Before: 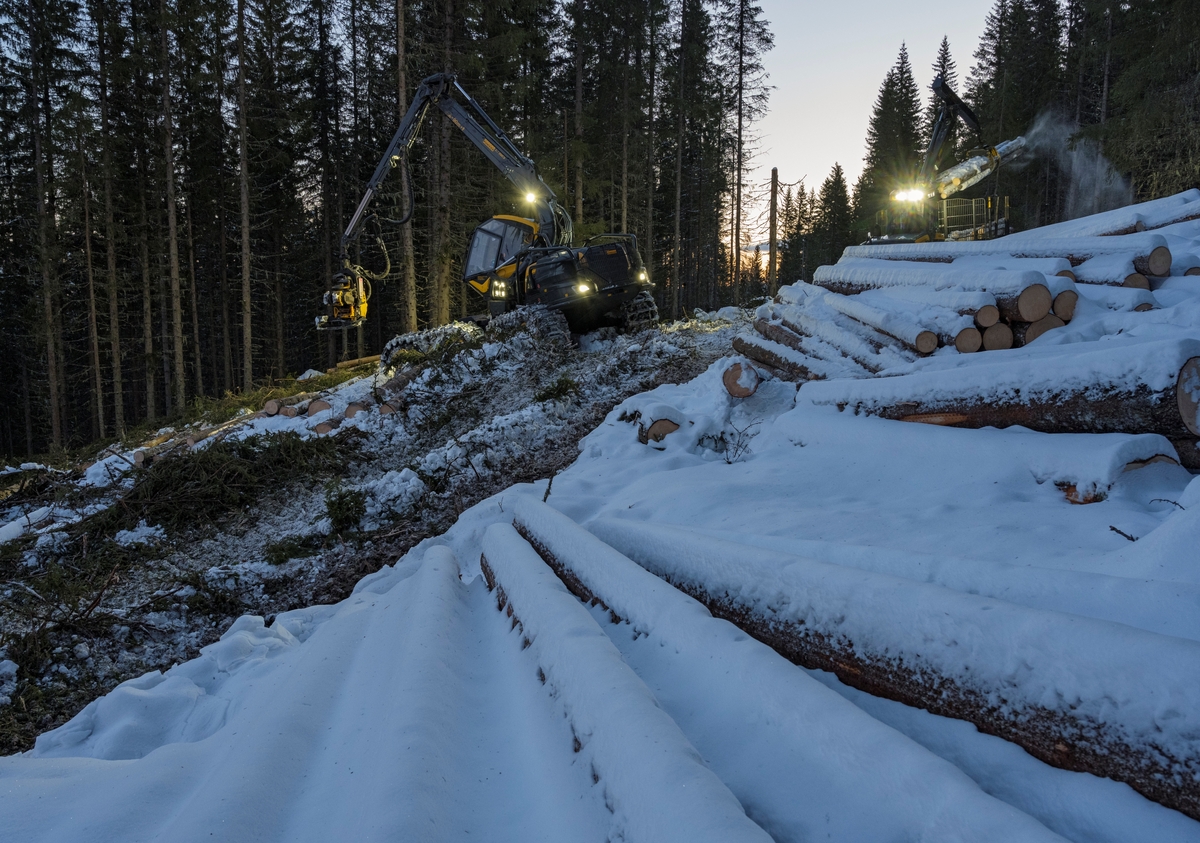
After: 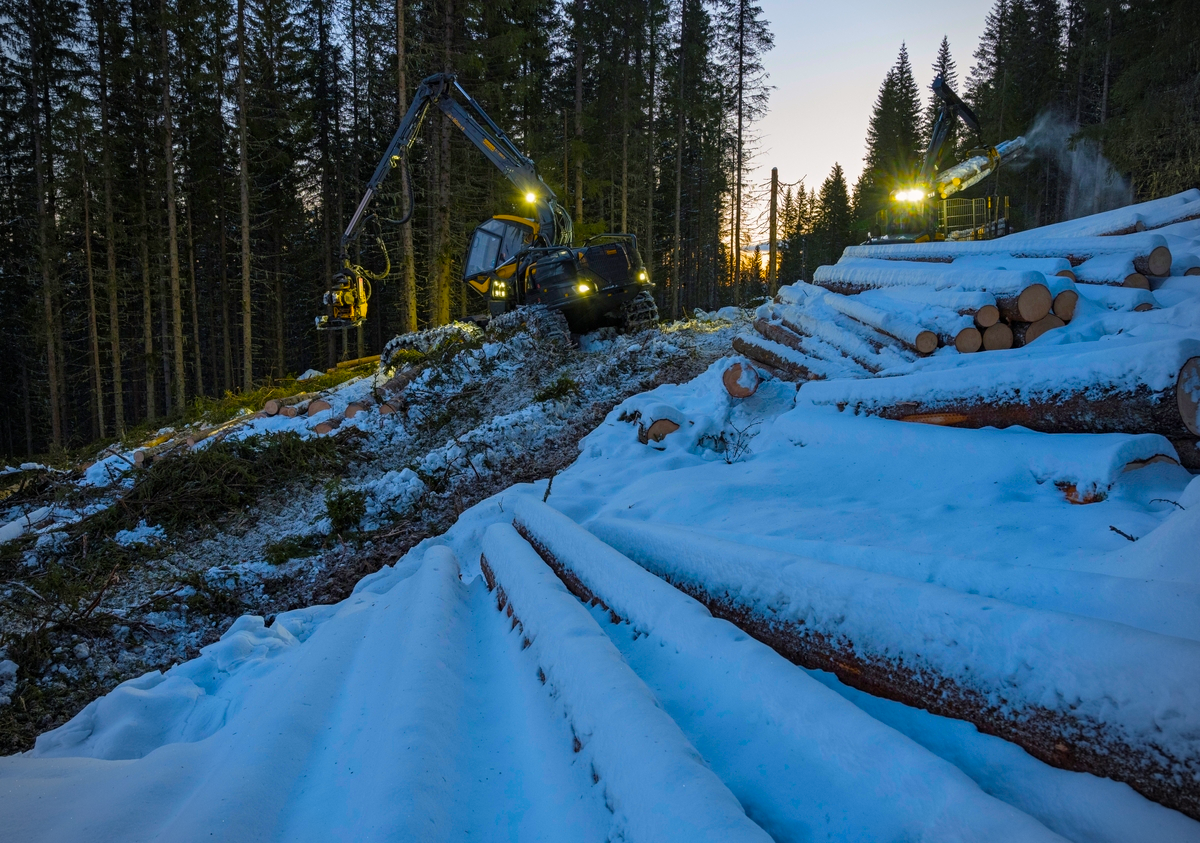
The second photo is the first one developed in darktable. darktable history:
color balance rgb: shadows lift › chroma 0.78%, shadows lift › hue 110.36°, highlights gain › chroma 0.189%, highlights gain › hue 330.82°, linear chroma grading › global chroma 41.798%, perceptual saturation grading › global saturation 25.735%, global vibrance 11.229%
vignetting: on, module defaults
